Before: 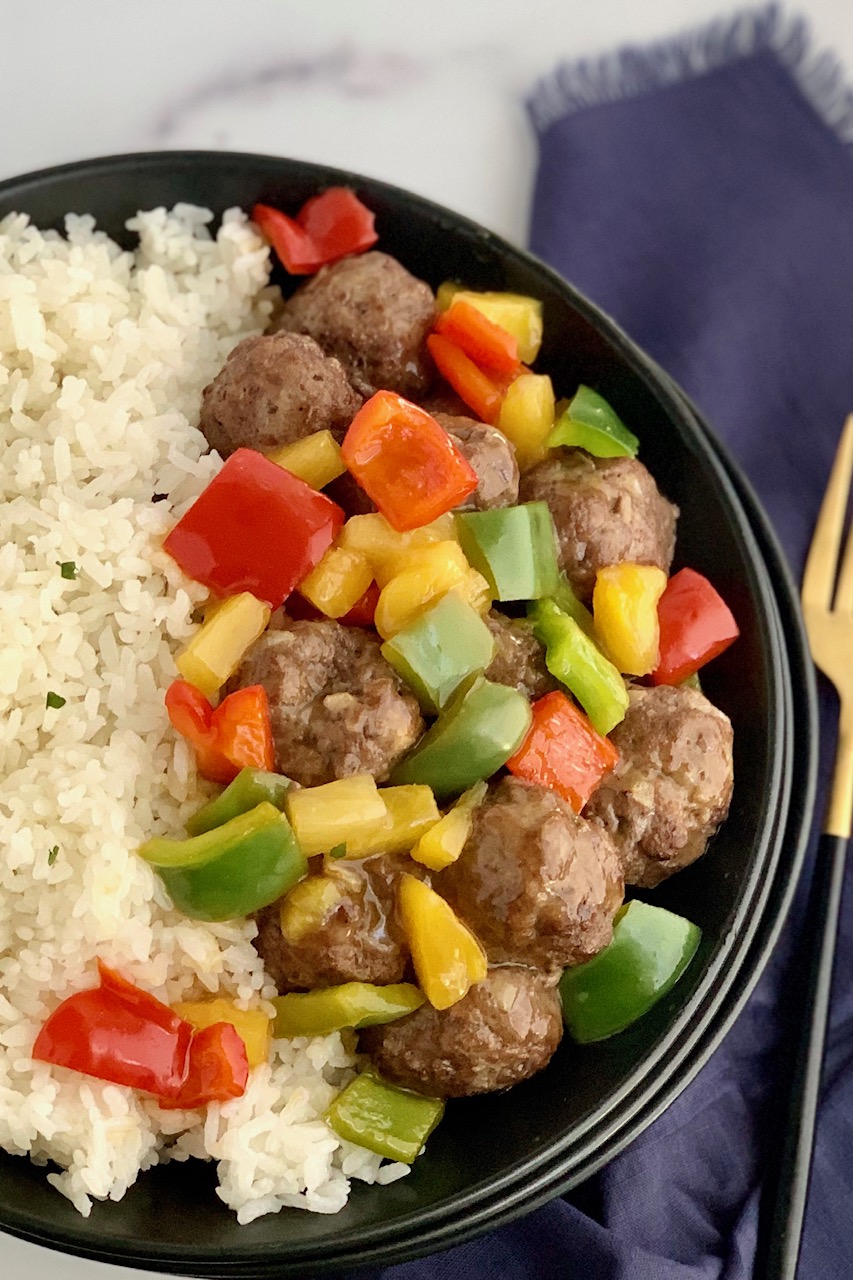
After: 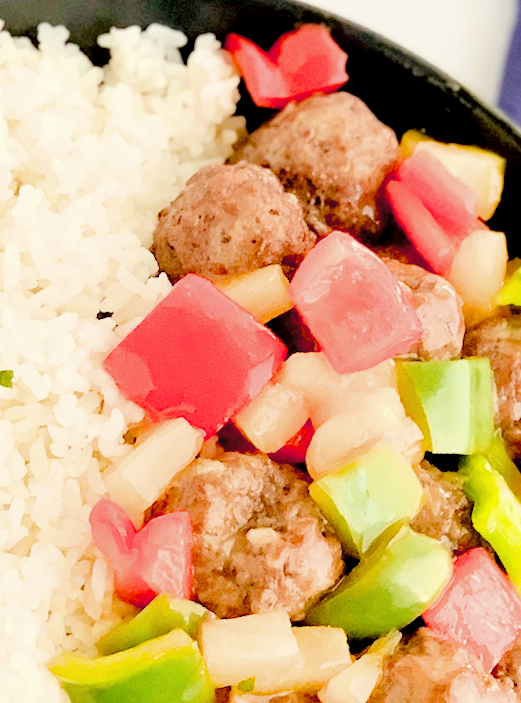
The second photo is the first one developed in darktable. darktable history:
exposure: black level correction 0.006, exposure 2.065 EV, compensate highlight preservation false
crop and rotate: angle -5.83°, left 2.197%, top 6.631%, right 27.665%, bottom 30.348%
filmic rgb: black relative exposure -16 EV, white relative exposure 4.9 EV, hardness 6.25
color calibration: output R [0.999, 0.026, -0.11, 0], output G [-0.019, 1.037, -0.099, 0], output B [0.022, -0.023, 0.902, 0], x 0.341, y 0.355, temperature 5211.27 K
tone curve: curves: ch0 [(0, 0) (0.003, 0.001) (0.011, 0.002) (0.025, 0.007) (0.044, 0.015) (0.069, 0.022) (0.1, 0.03) (0.136, 0.056) (0.177, 0.115) (0.224, 0.177) (0.277, 0.244) (0.335, 0.322) (0.399, 0.398) (0.468, 0.471) (0.543, 0.545) (0.623, 0.614) (0.709, 0.685) (0.801, 0.765) (0.898, 0.867) (1, 1)], color space Lab, linked channels, preserve colors none
